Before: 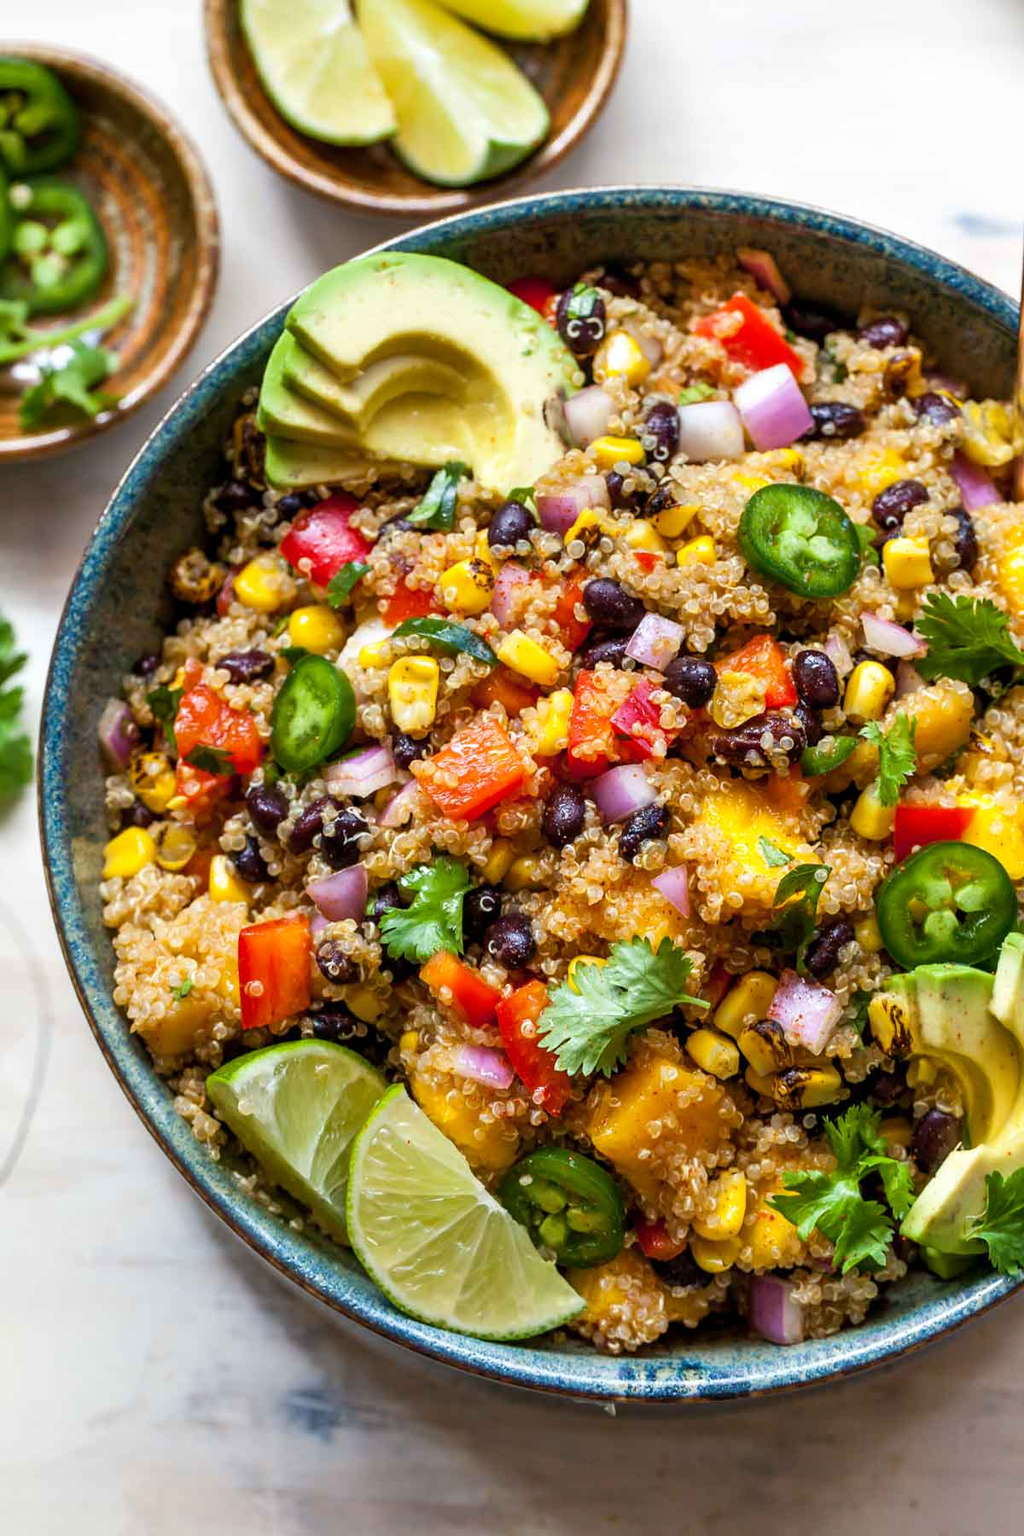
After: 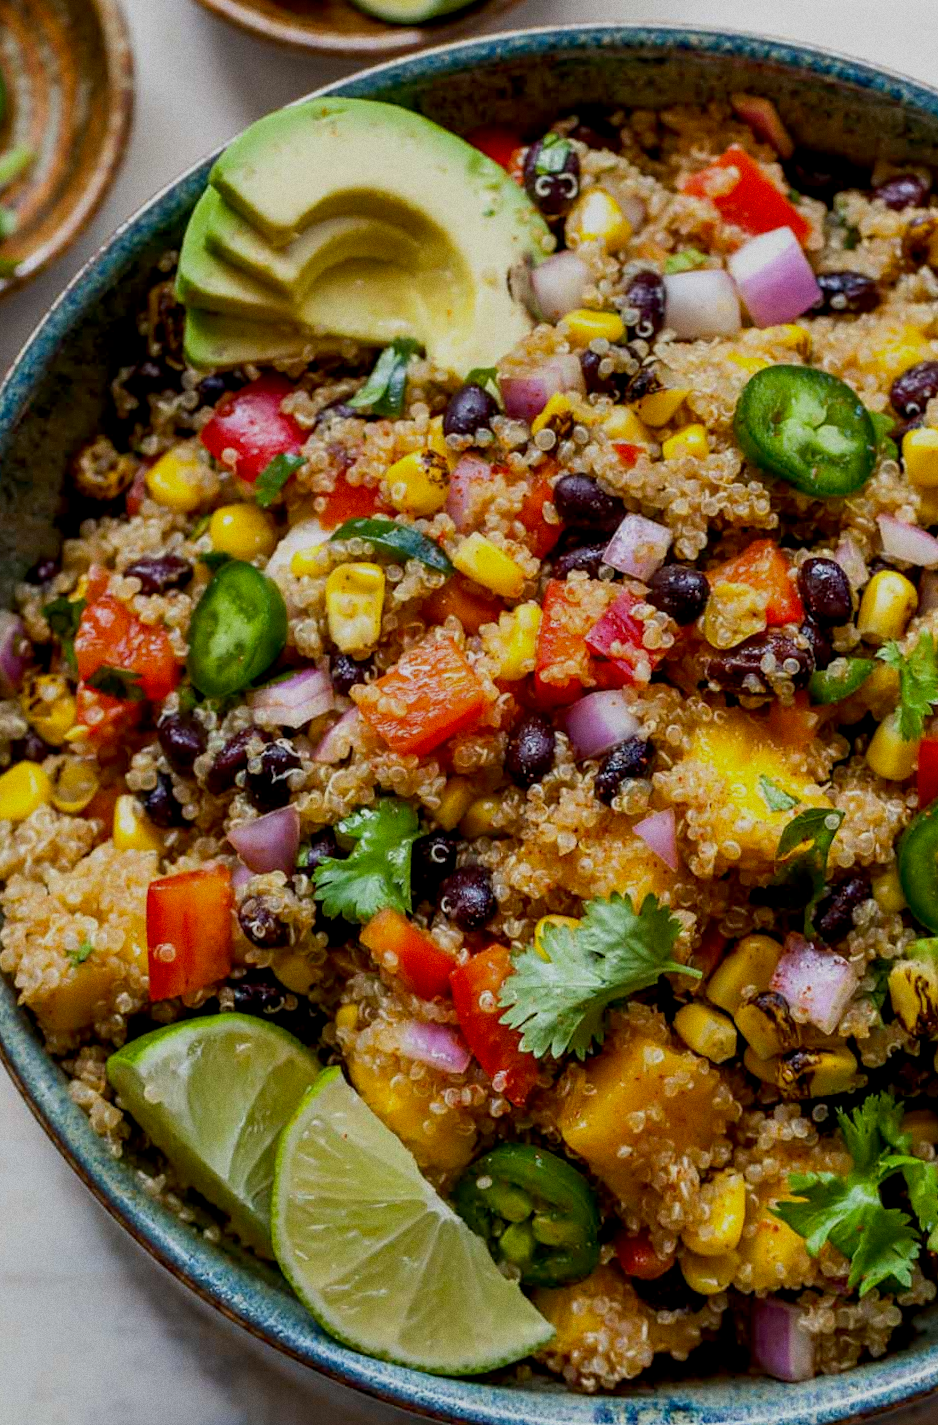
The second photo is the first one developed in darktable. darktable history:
grain: coarseness 3.21 ISO
rotate and perspective: rotation 0.226°, lens shift (vertical) -0.042, crop left 0.023, crop right 0.982, crop top 0.006, crop bottom 0.994
exposure: black level correction 0.009, exposure -0.637 EV, compensate highlight preservation false
crop and rotate: left 10.071%, top 10.071%, right 10.02%, bottom 10.02%
